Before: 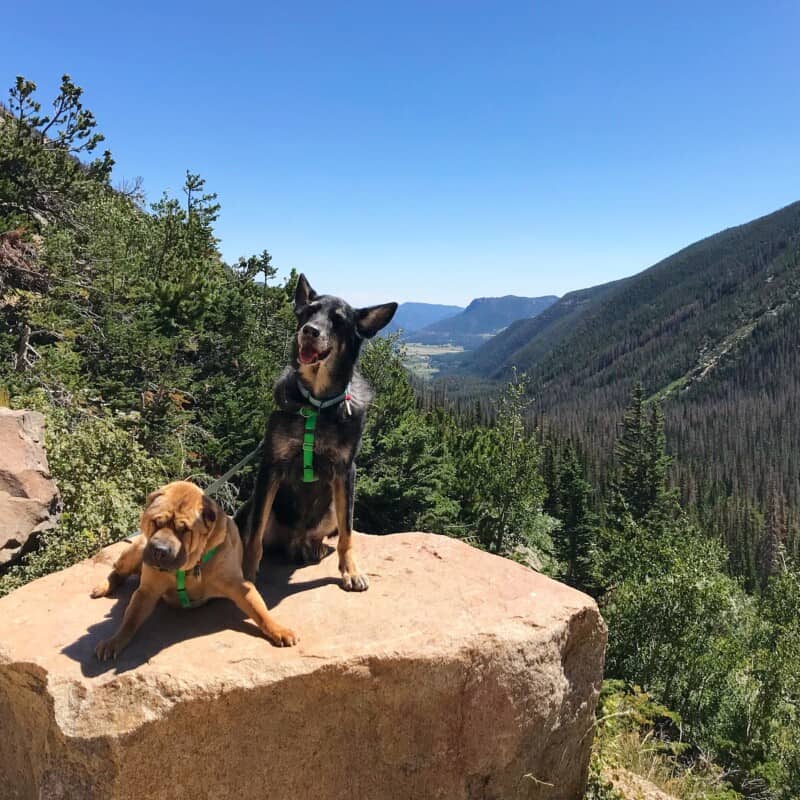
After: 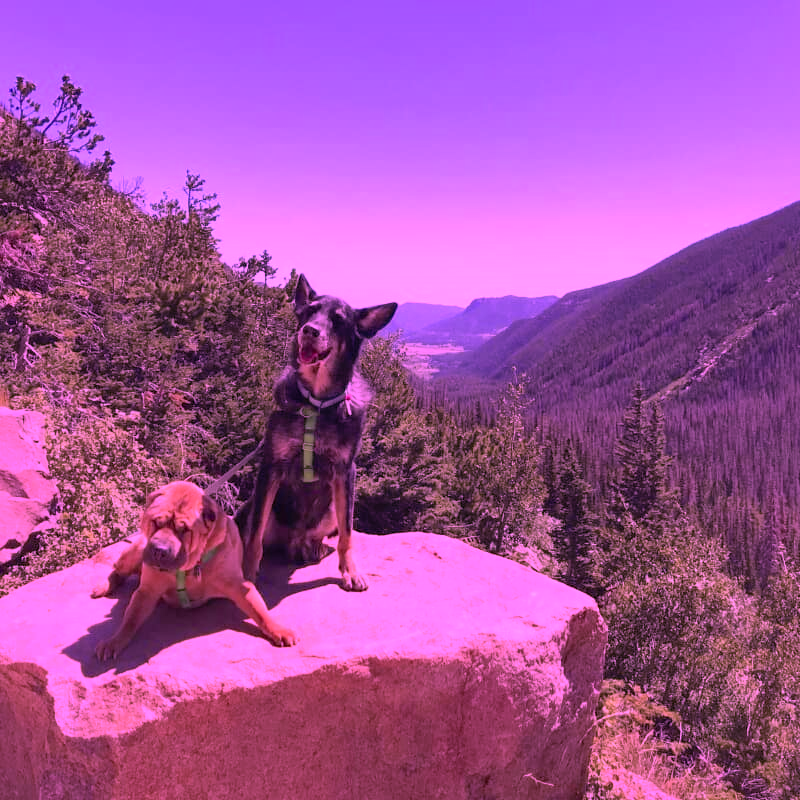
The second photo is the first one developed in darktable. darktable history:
color calibration: illuminant custom, x 0.261, y 0.521, temperature 7054.11 K
white balance: red 0.98, blue 1.034
shadows and highlights: on, module defaults
